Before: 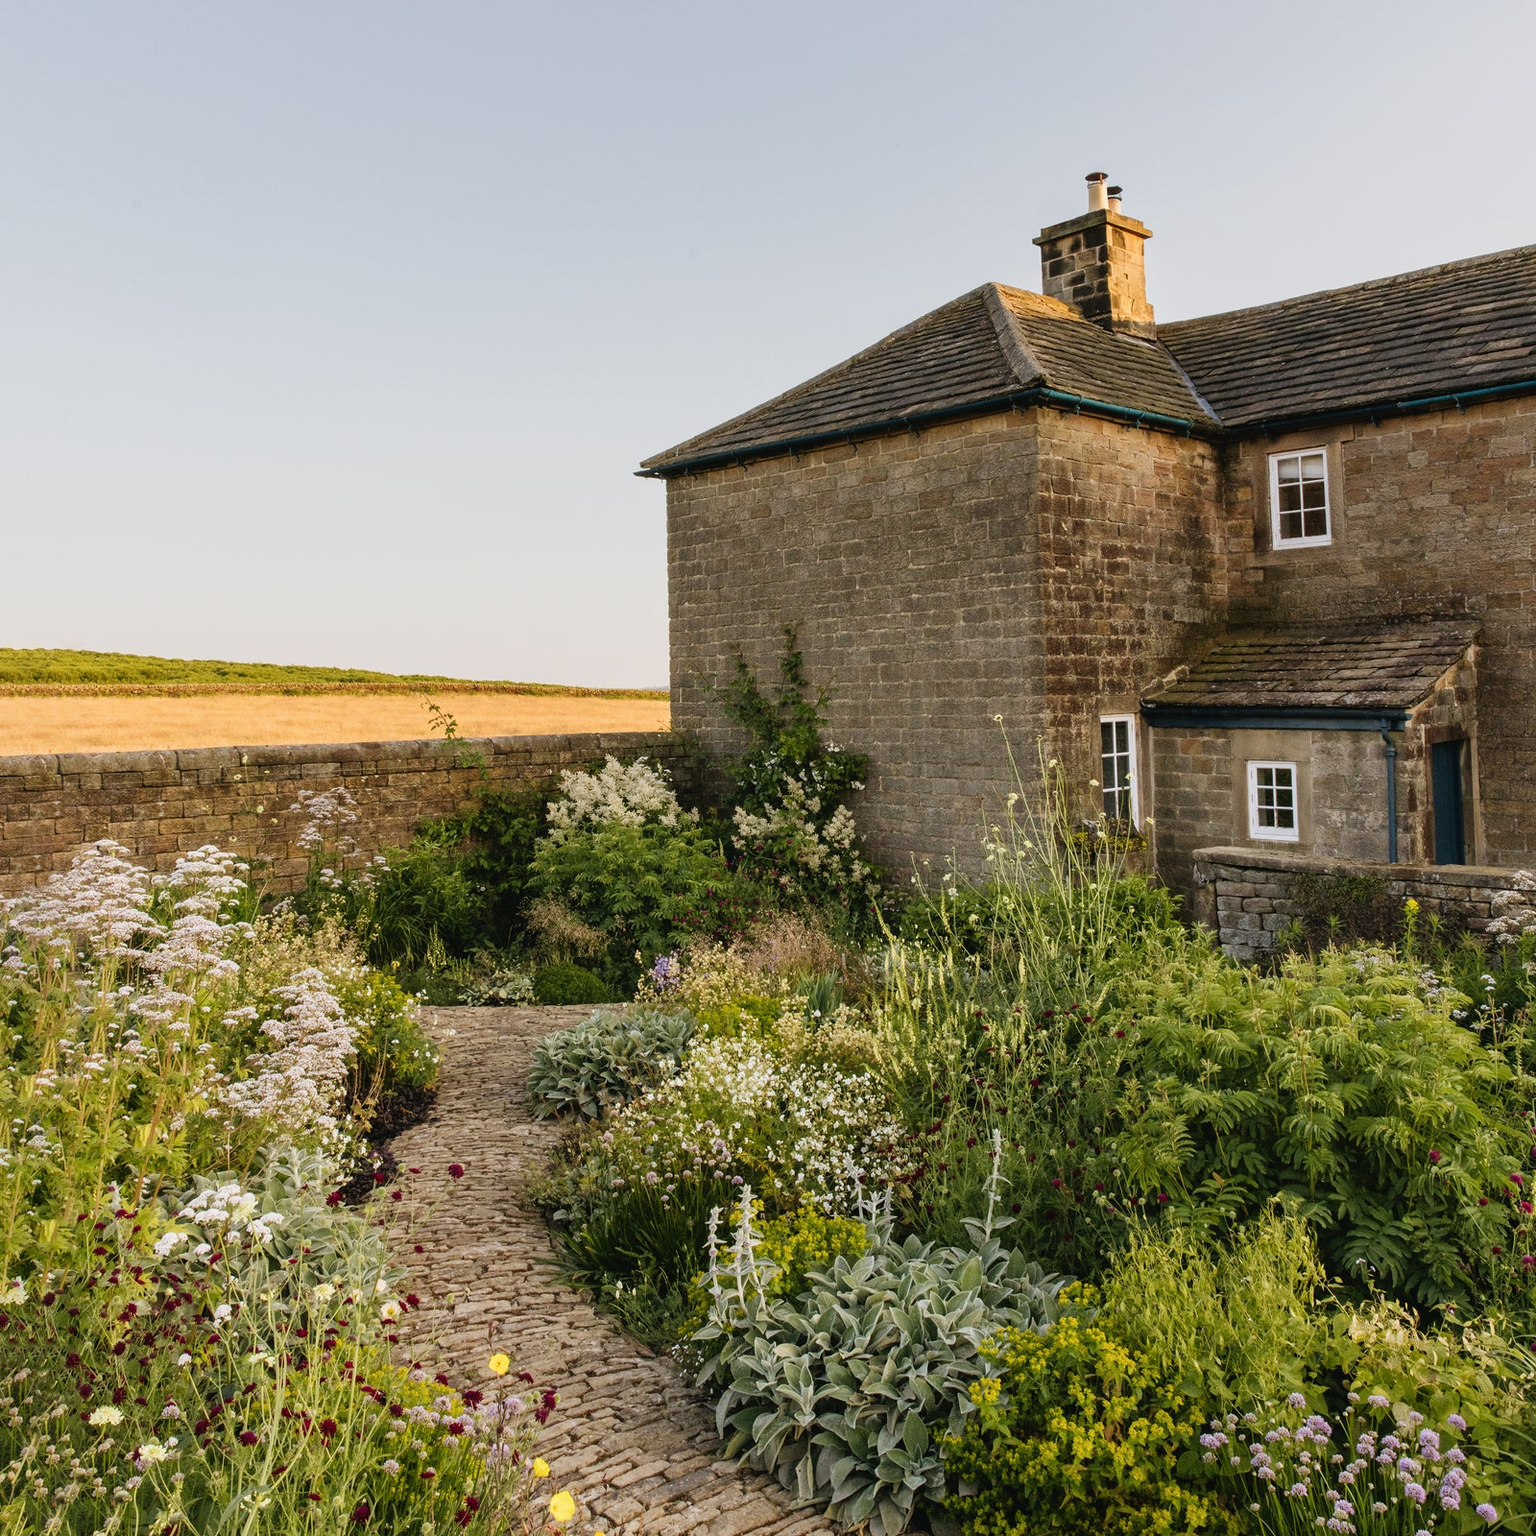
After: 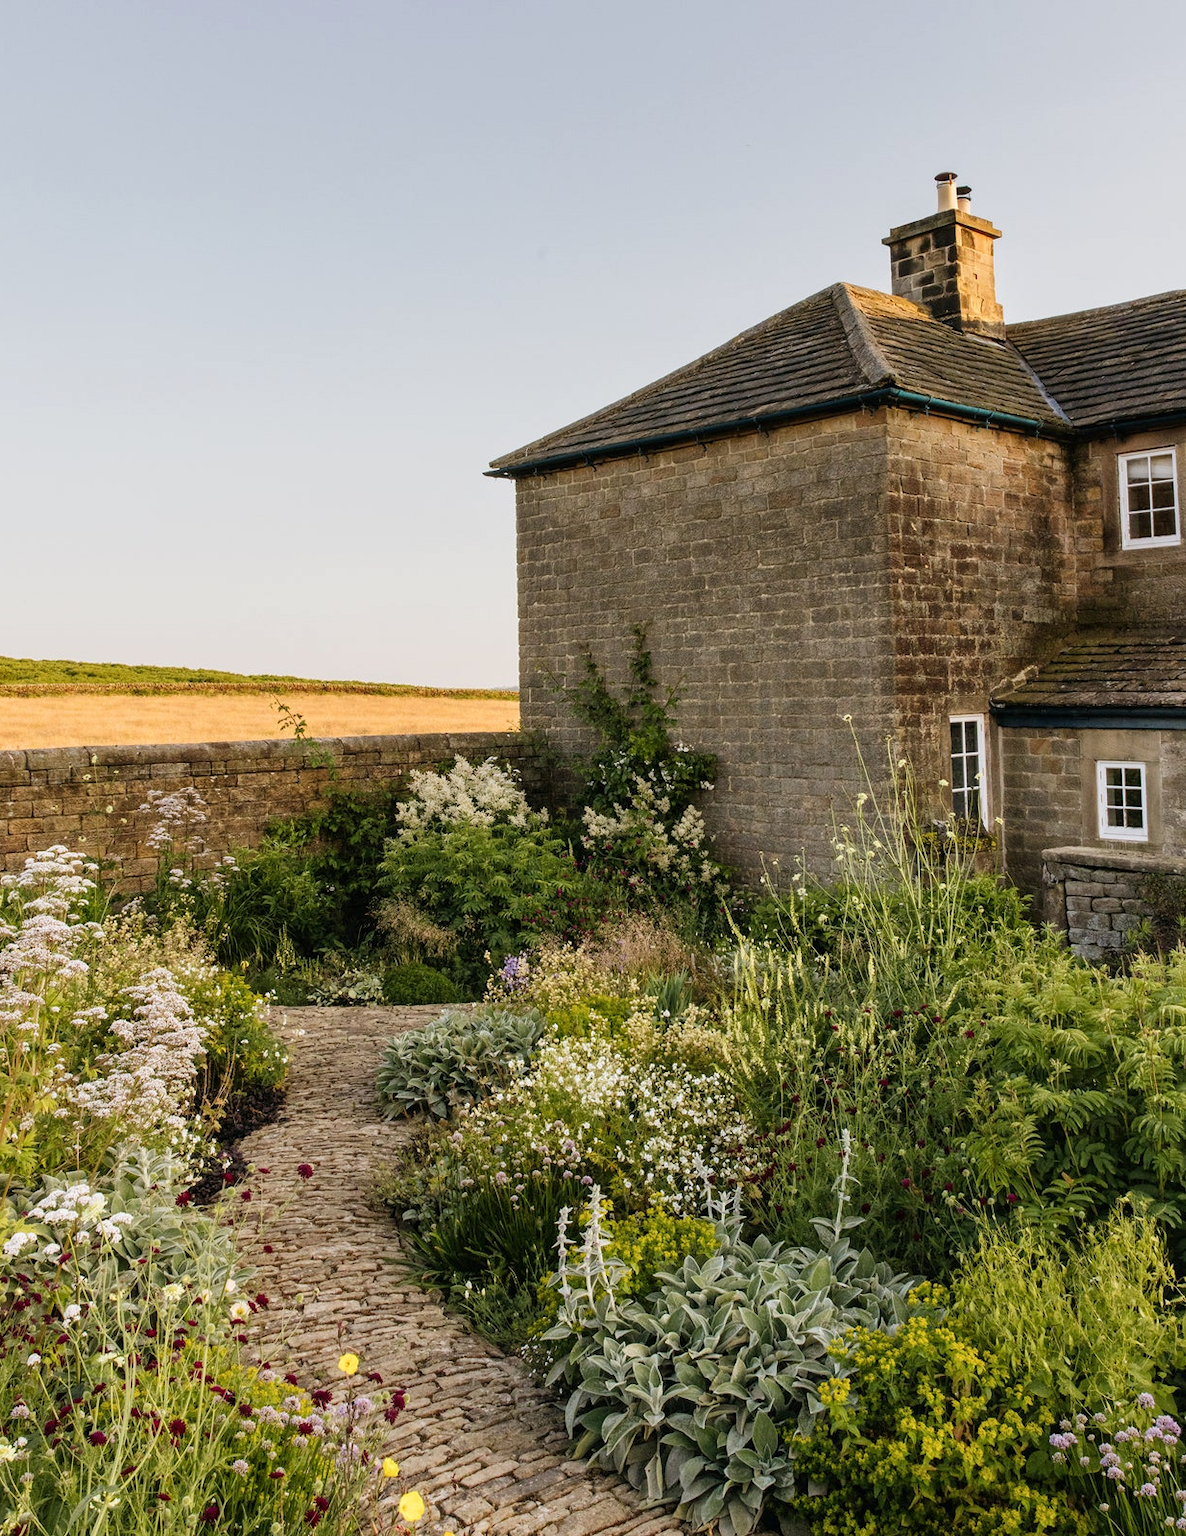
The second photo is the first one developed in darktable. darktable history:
crop: left 9.859%, right 12.839%
local contrast: highlights 104%, shadows 100%, detail 119%, midtone range 0.2
